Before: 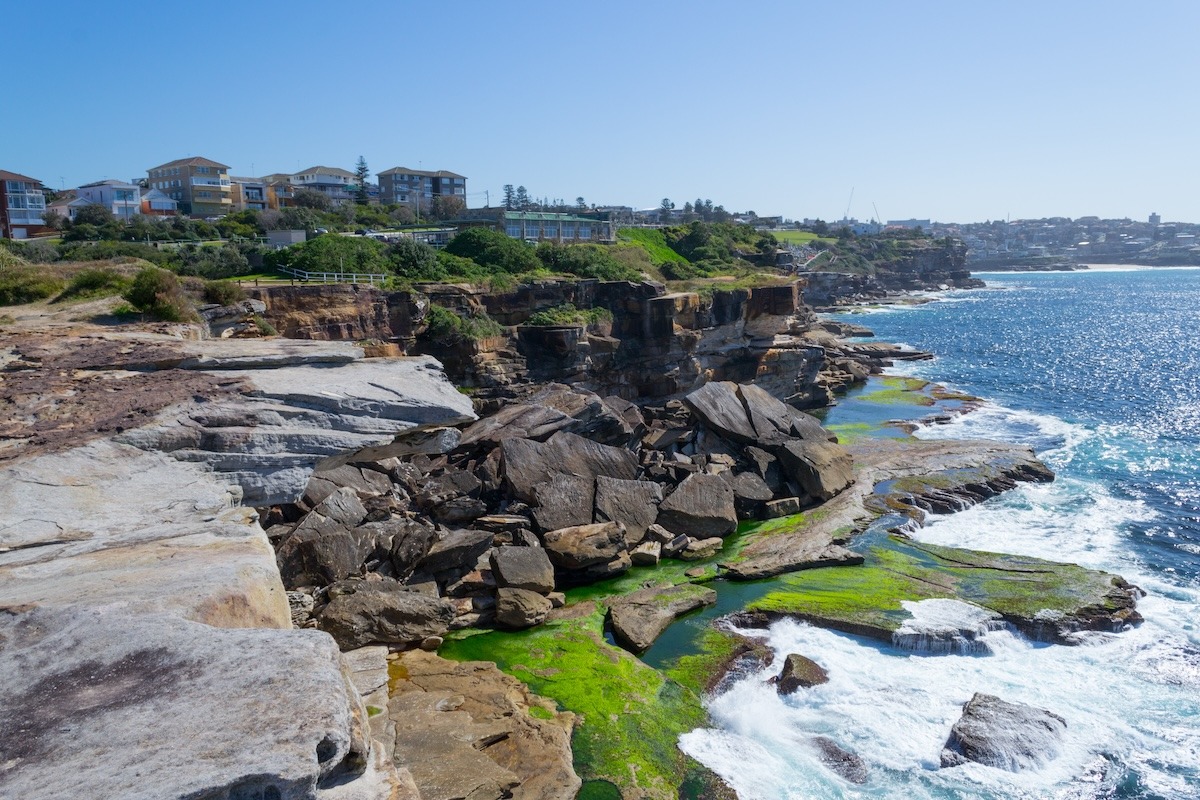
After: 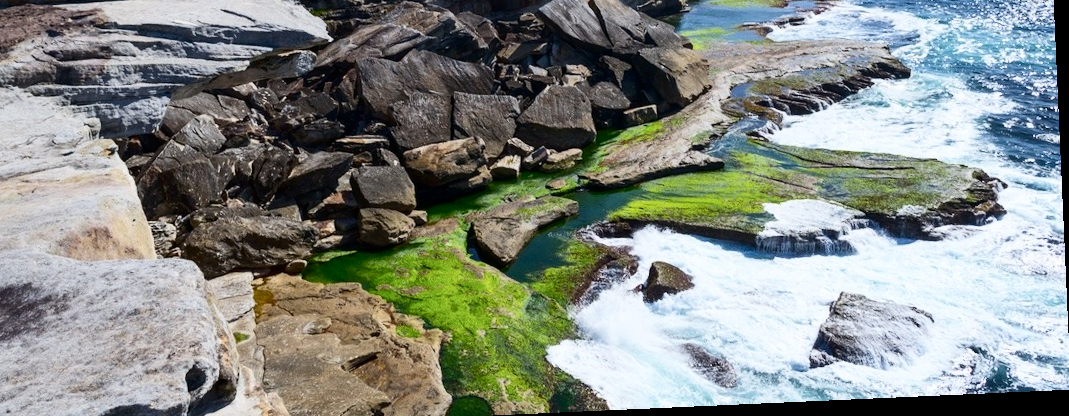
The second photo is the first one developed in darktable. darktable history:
crop and rotate: left 13.306%, top 48.129%, bottom 2.928%
contrast brightness saturation: contrast 0.28
rotate and perspective: rotation -2.56°, automatic cropping off
